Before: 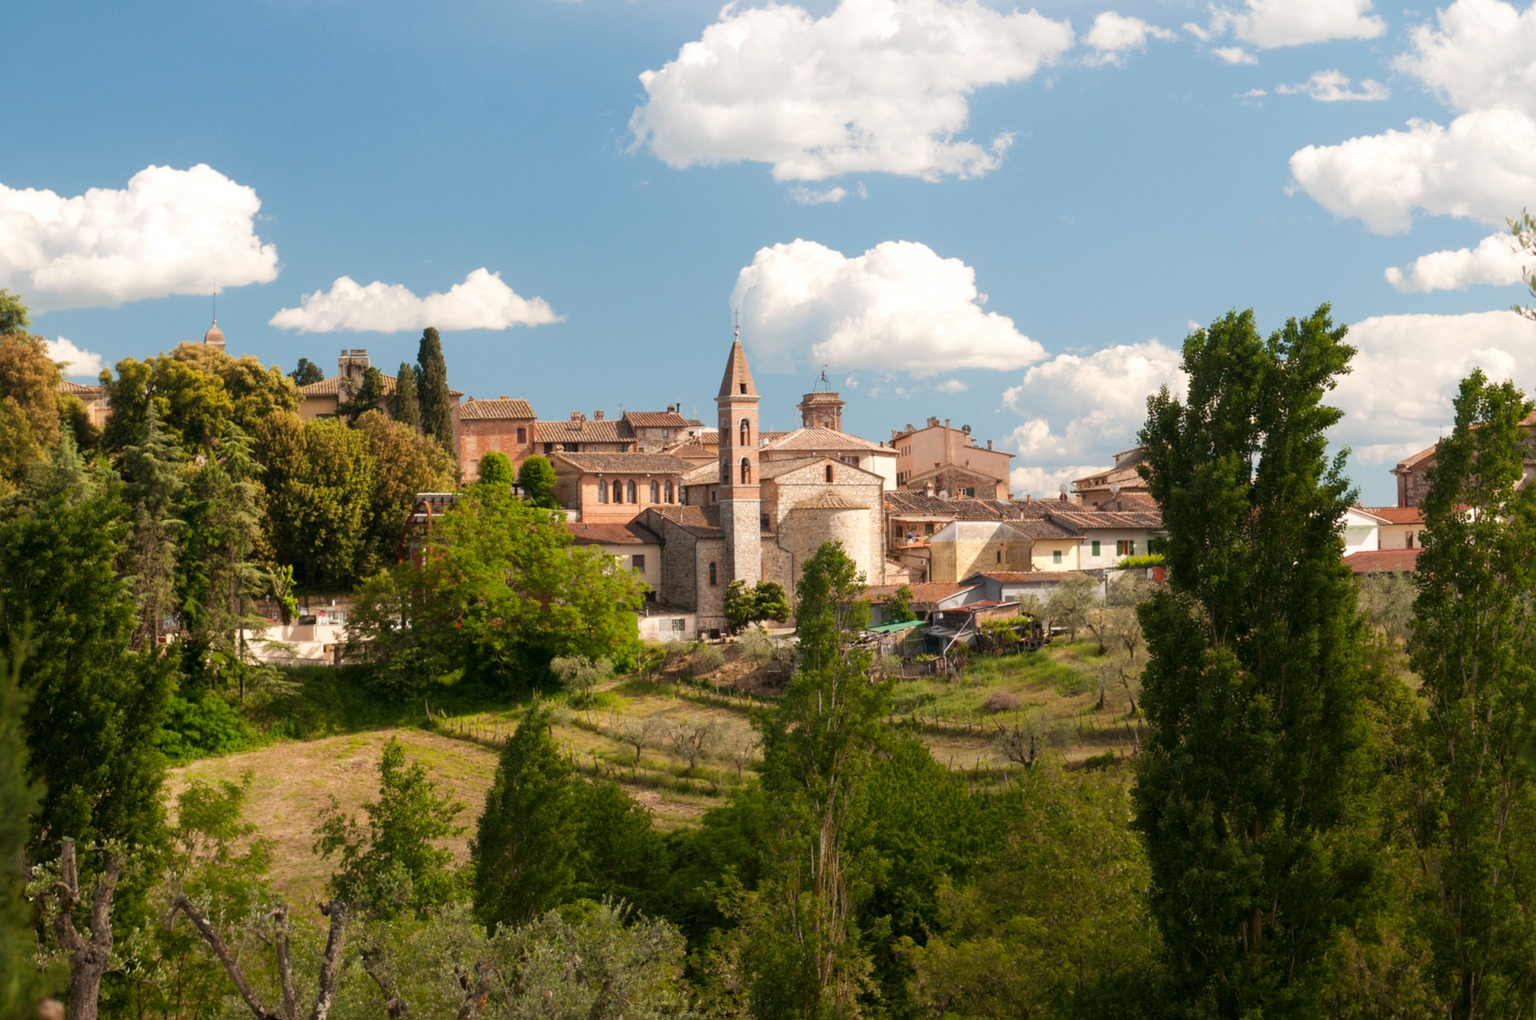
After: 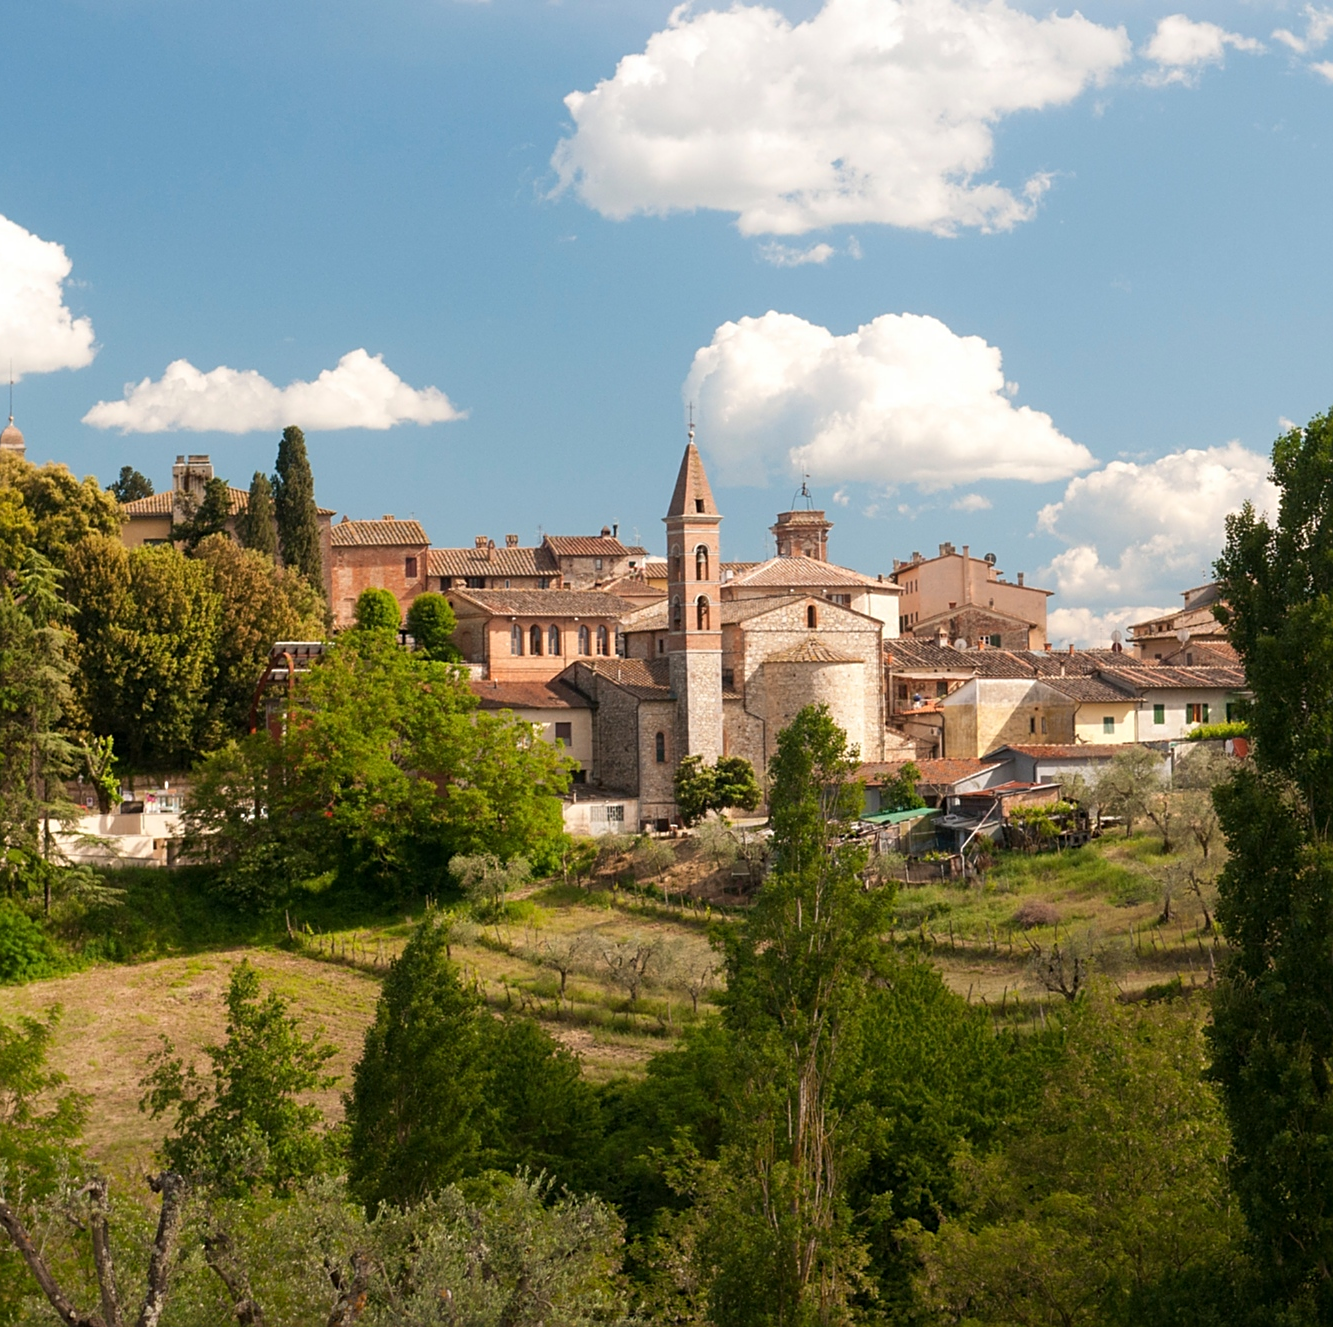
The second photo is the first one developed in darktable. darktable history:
sharpen: amount 0.478
crop and rotate: left 13.409%, right 19.924%
